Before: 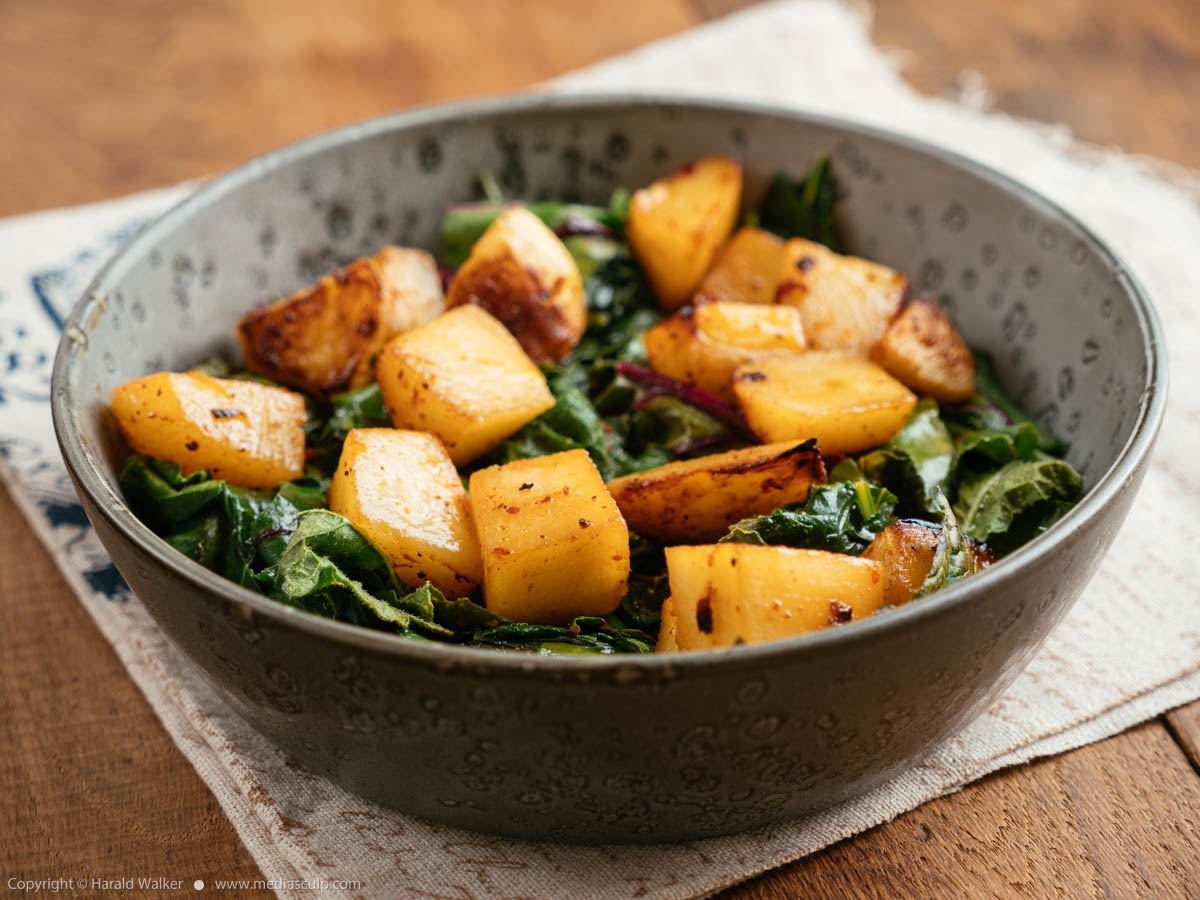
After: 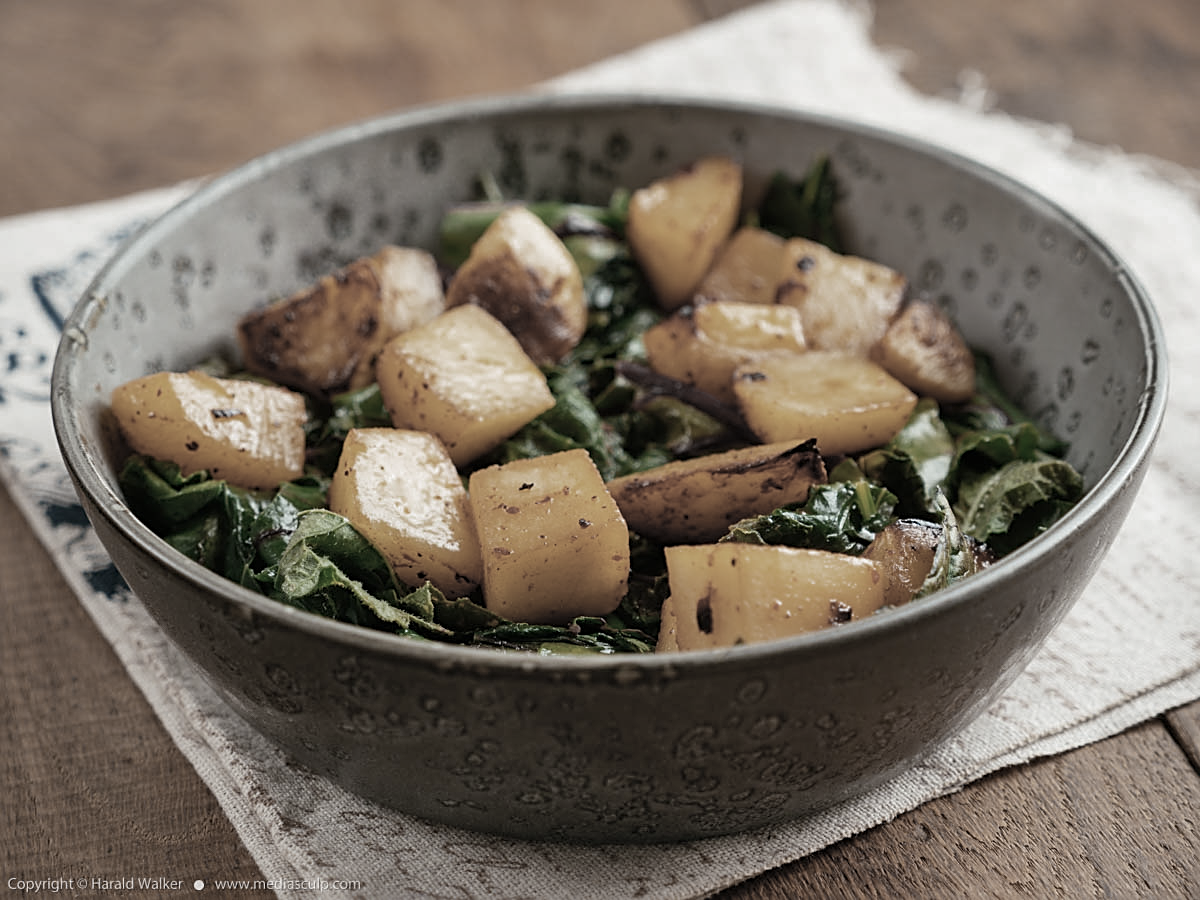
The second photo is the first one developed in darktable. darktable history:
color zones: curves: ch0 [(0, 0.487) (0.241, 0.395) (0.434, 0.373) (0.658, 0.412) (0.838, 0.487)]; ch1 [(0, 0) (0.053, 0.053) (0.211, 0.202) (0.579, 0.259) (0.781, 0.241)]
shadows and highlights: shadows 60, soften with gaussian
sharpen: on, module defaults
